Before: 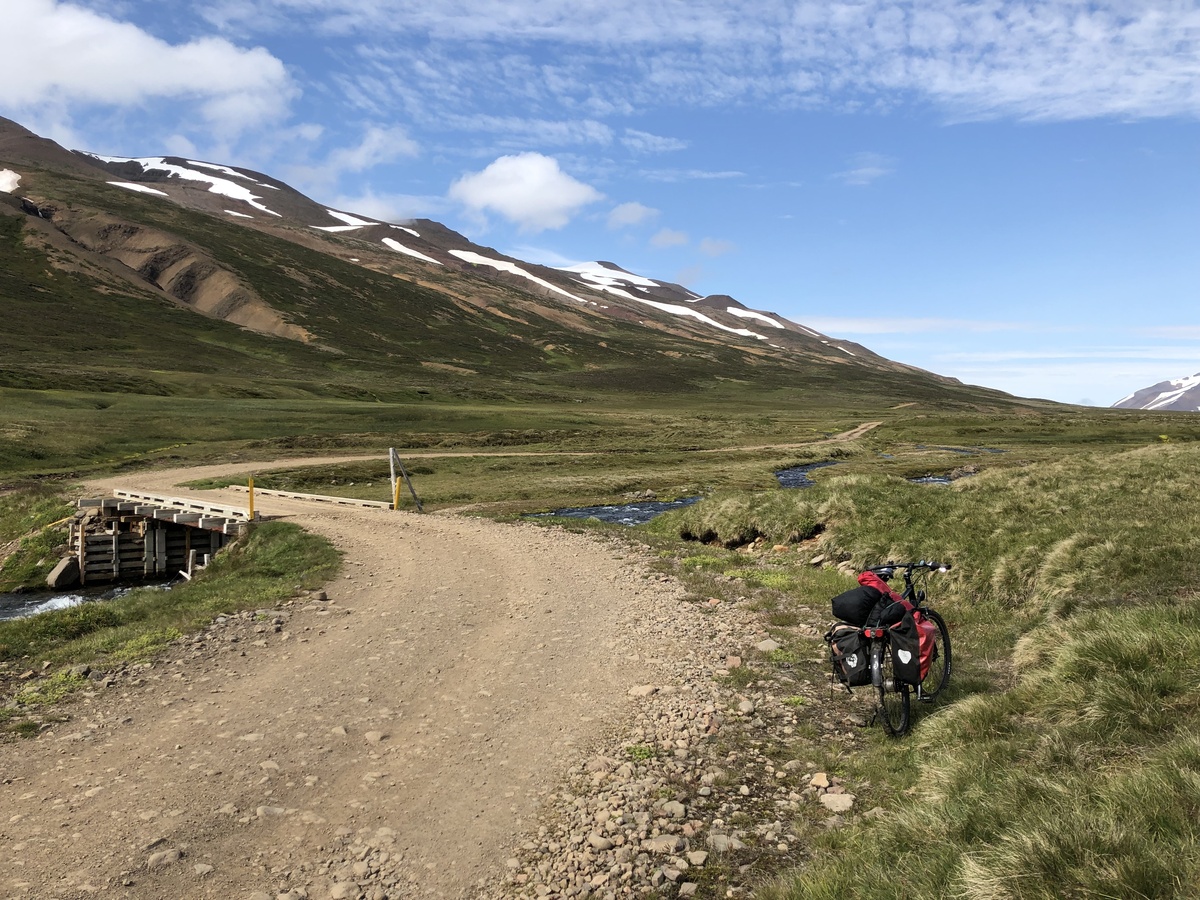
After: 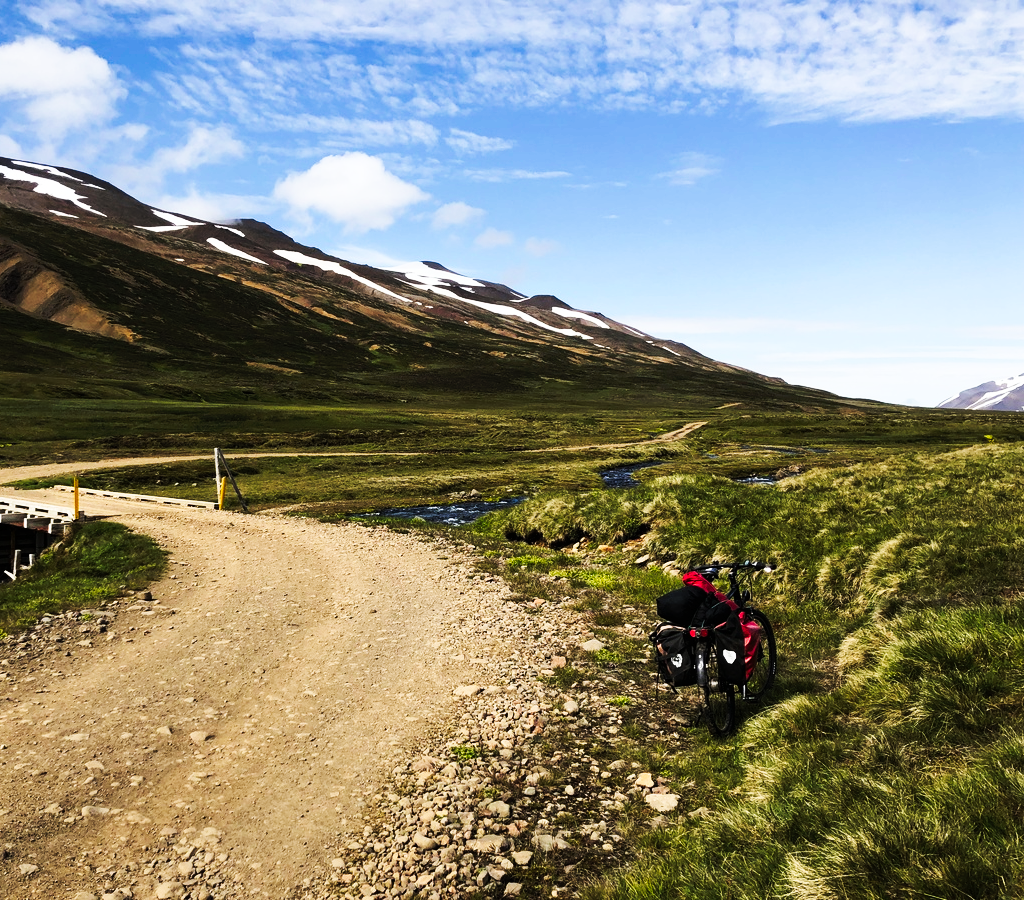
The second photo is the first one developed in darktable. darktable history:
crop and rotate: left 14.63%
tone curve: curves: ch0 [(0, 0) (0.003, 0.003) (0.011, 0.005) (0.025, 0.005) (0.044, 0.008) (0.069, 0.015) (0.1, 0.023) (0.136, 0.032) (0.177, 0.046) (0.224, 0.072) (0.277, 0.124) (0.335, 0.174) (0.399, 0.253) (0.468, 0.365) (0.543, 0.519) (0.623, 0.675) (0.709, 0.805) (0.801, 0.908) (0.898, 0.97) (1, 1)], preserve colors none
